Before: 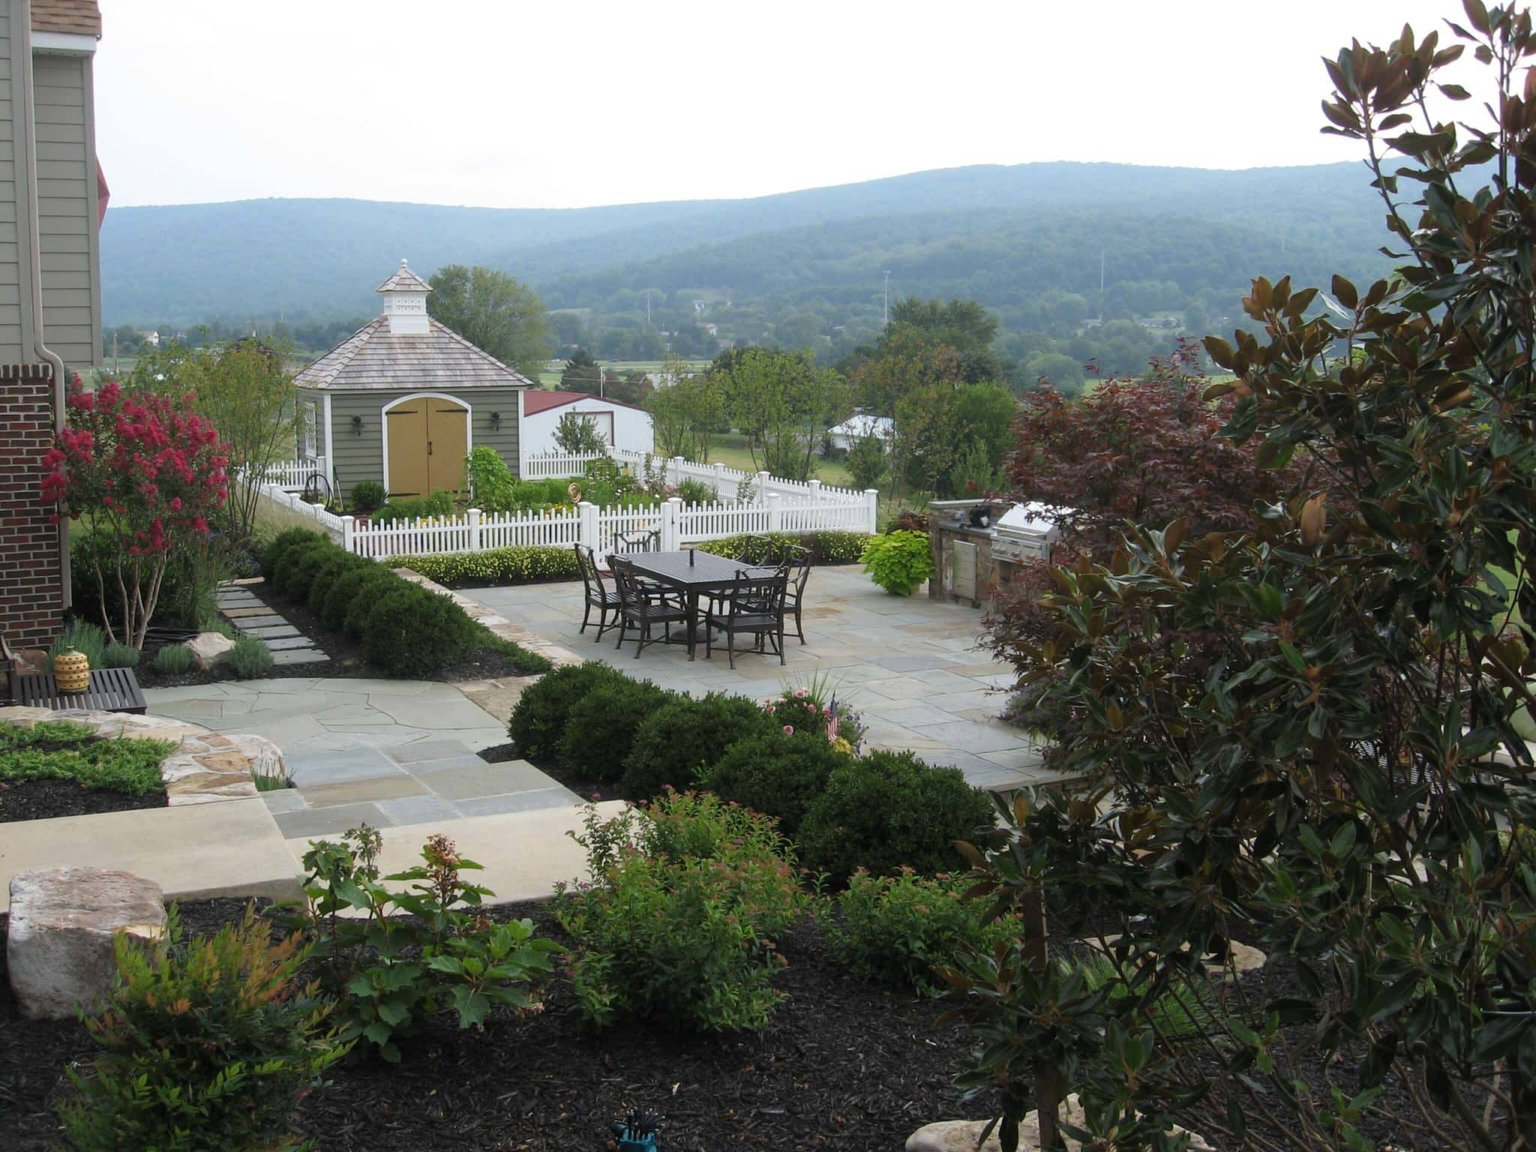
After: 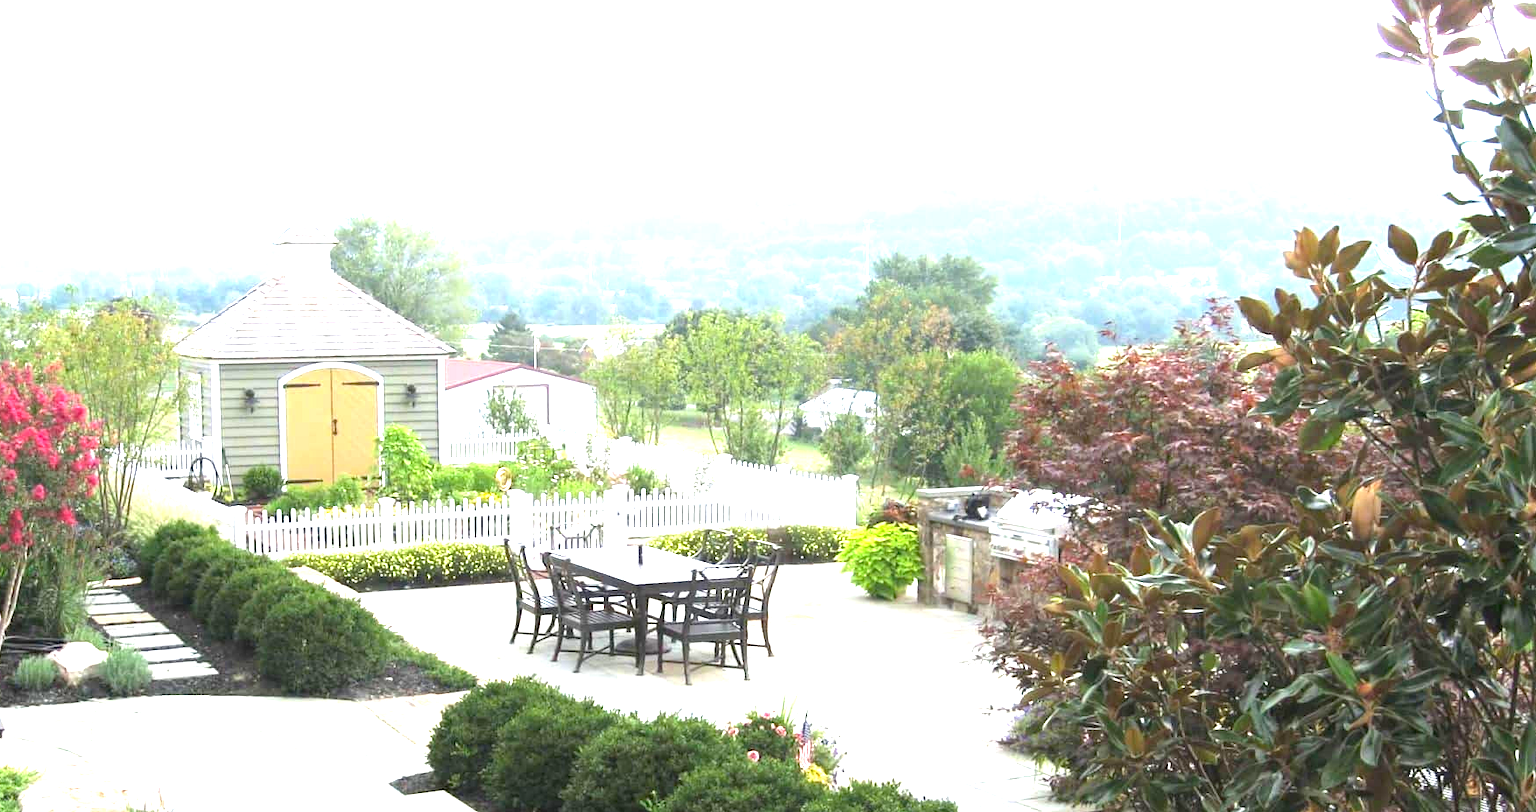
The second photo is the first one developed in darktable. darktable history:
exposure: black level correction 0, exposure 2.327 EV, compensate exposure bias true, compensate highlight preservation false
crop and rotate: left 9.345%, top 7.22%, right 4.982%, bottom 32.331%
haze removal: compatibility mode true, adaptive false
